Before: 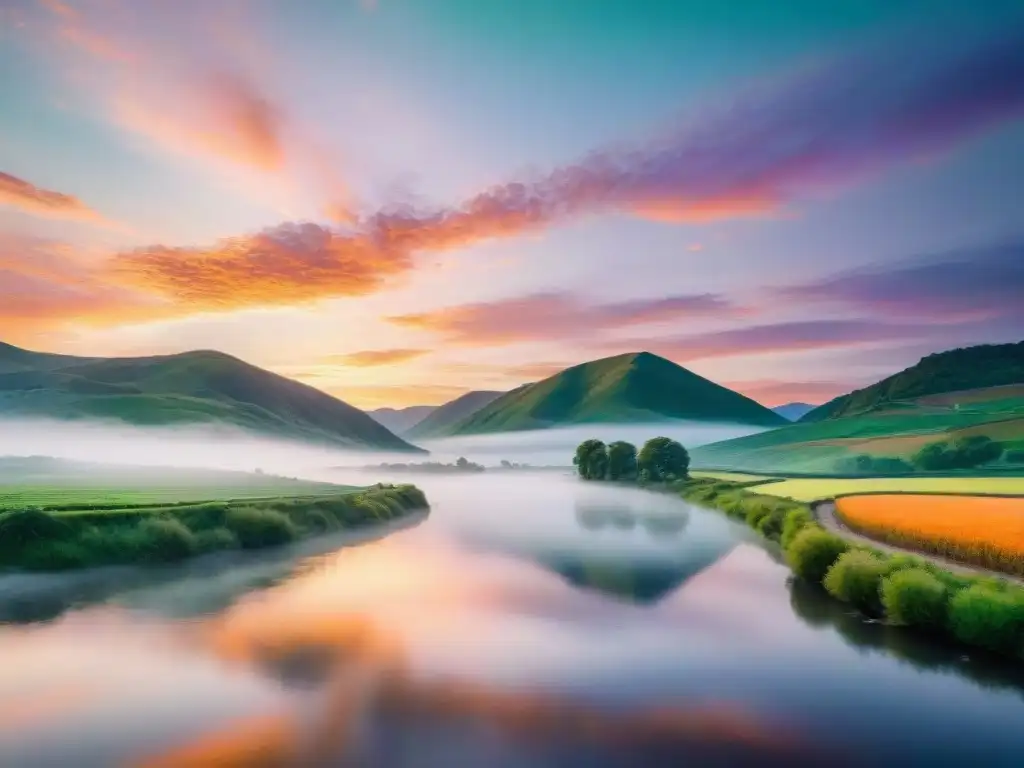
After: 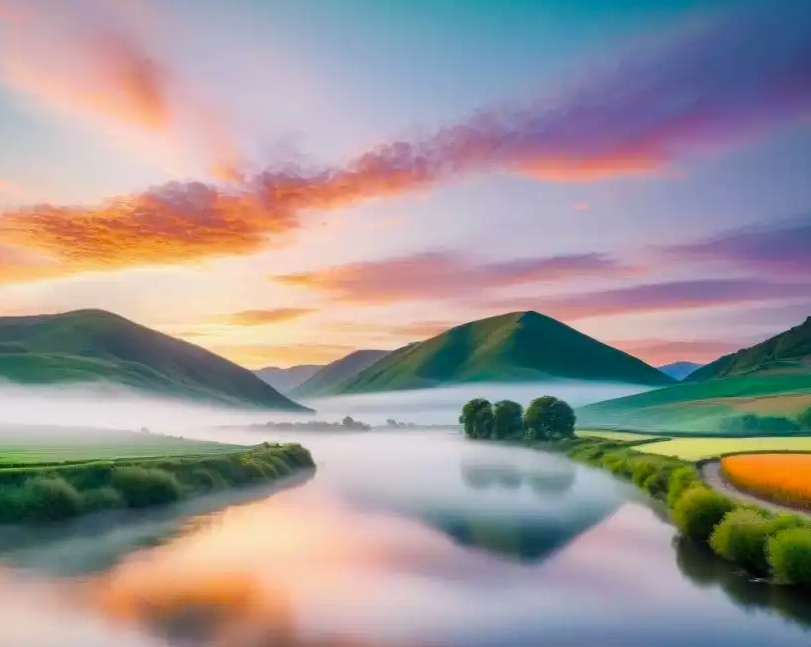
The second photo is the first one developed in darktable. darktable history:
color balance rgb: shadows fall-off 101%, linear chroma grading › mid-tones 7.63%, perceptual saturation grading › mid-tones 11.68%, mask middle-gray fulcrum 22.45%, global vibrance 10.11%, saturation formula JzAzBz (2021)
crop: left 11.225%, top 5.381%, right 9.565%, bottom 10.314%
exposure: black level correction 0.001, compensate highlight preservation false
